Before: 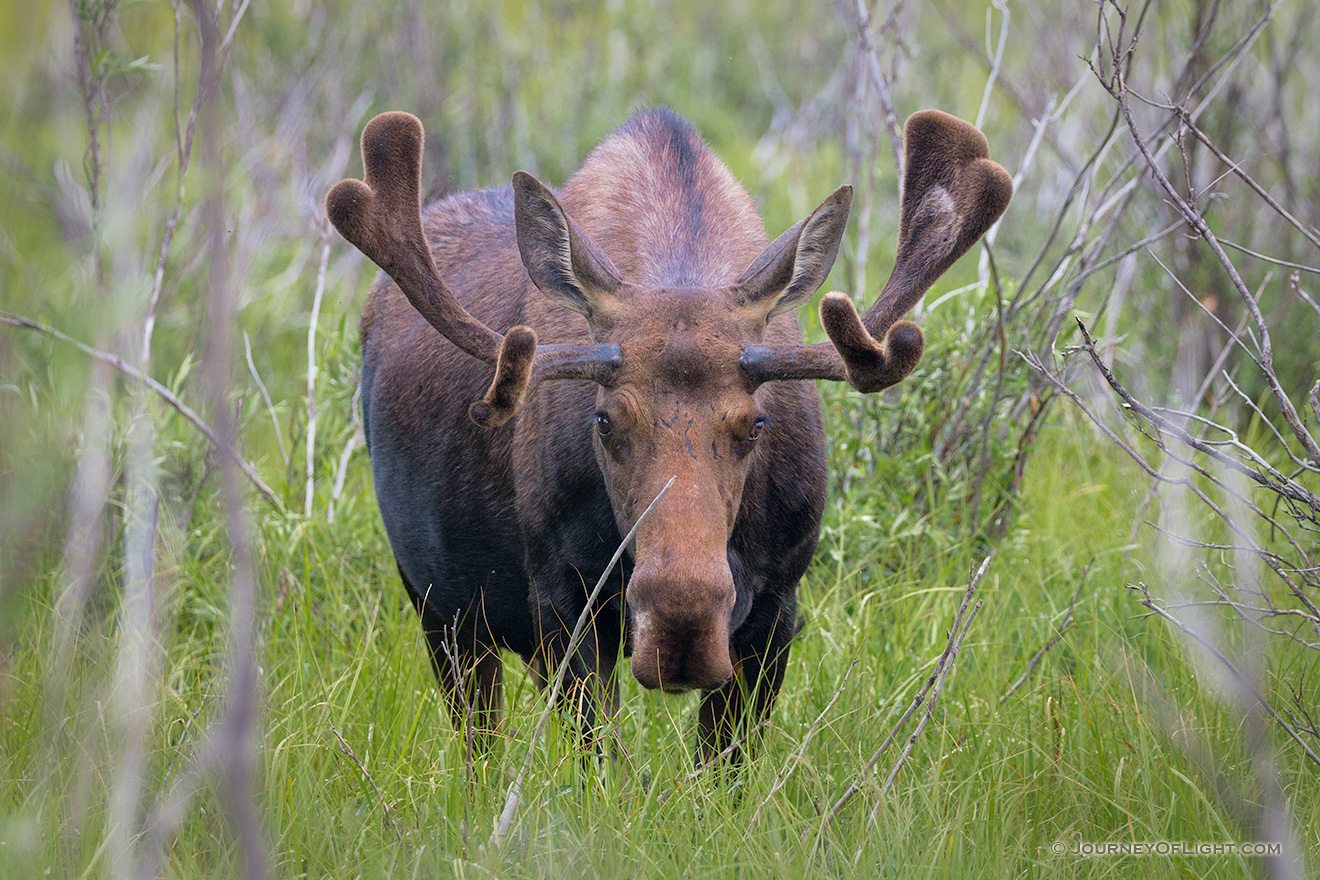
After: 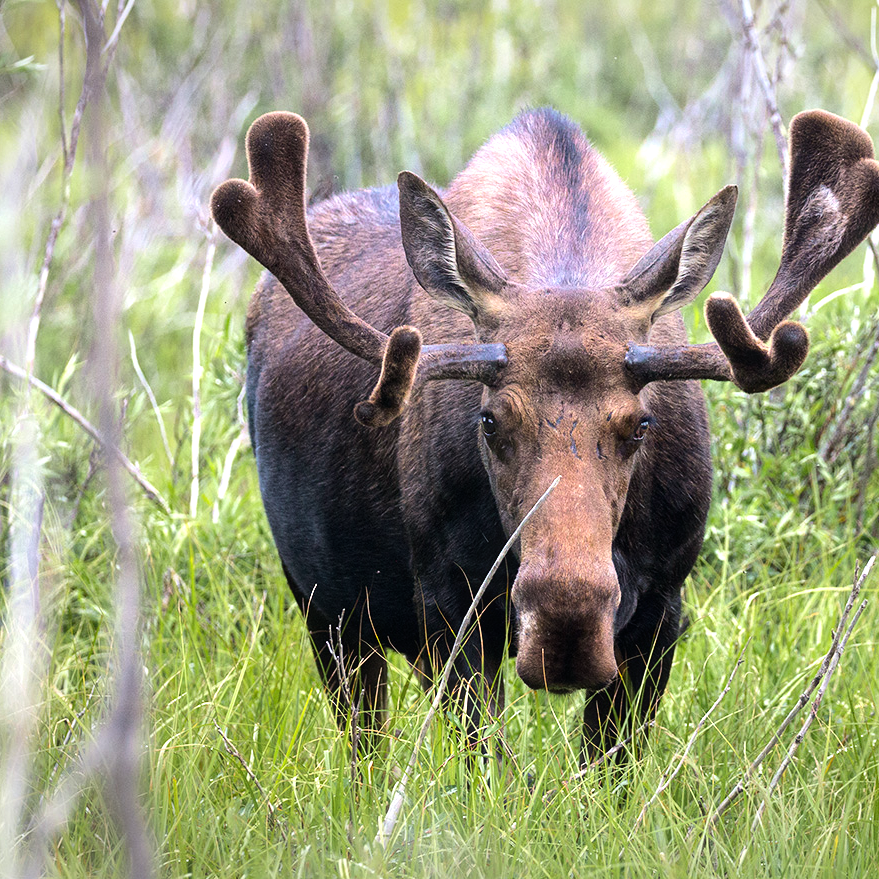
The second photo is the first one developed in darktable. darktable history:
crop and rotate: left 8.786%, right 24.548%
tone equalizer: -8 EV -1.08 EV, -7 EV -1.01 EV, -6 EV -0.867 EV, -5 EV -0.578 EV, -3 EV 0.578 EV, -2 EV 0.867 EV, -1 EV 1.01 EV, +0 EV 1.08 EV, edges refinement/feathering 500, mask exposure compensation -1.57 EV, preserve details no
white balance: emerald 1
bloom: size 3%, threshold 100%, strength 0%
